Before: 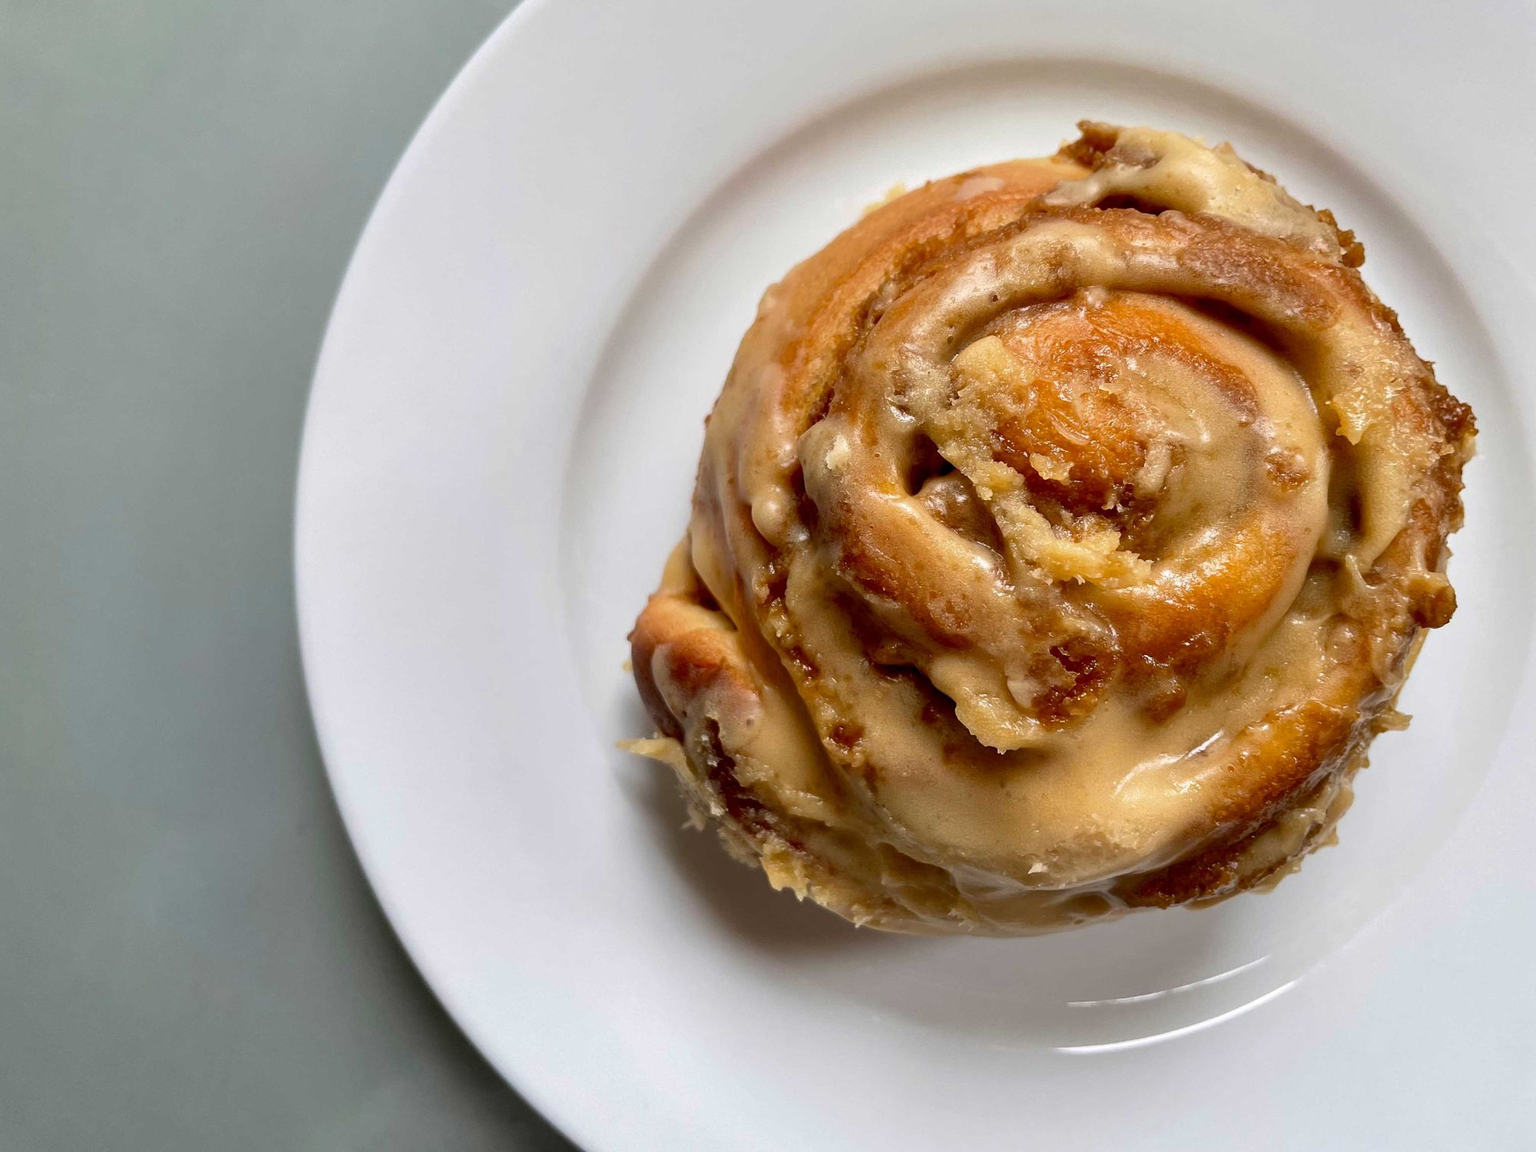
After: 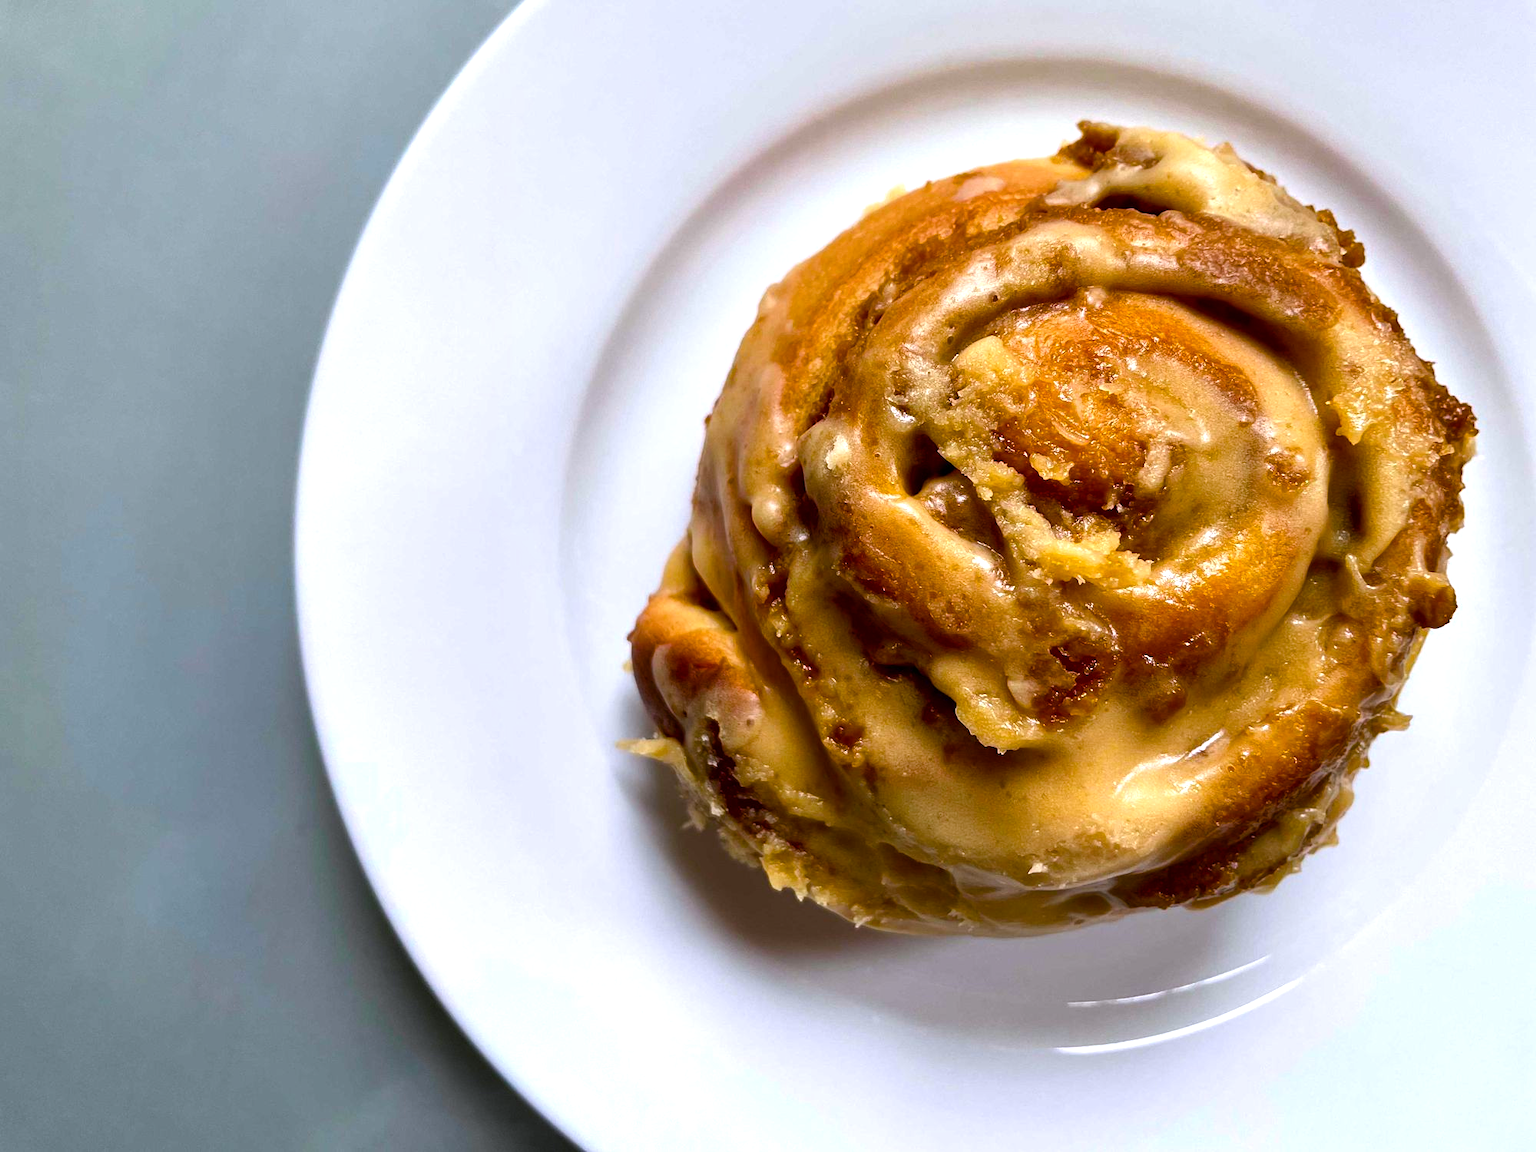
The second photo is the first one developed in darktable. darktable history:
color balance rgb: linear chroma grading › global chroma 16.62%, perceptual saturation grading › highlights -8.63%, perceptual saturation grading › mid-tones 18.66%, perceptual saturation grading › shadows 28.49%, perceptual brilliance grading › highlights 14.22%, perceptual brilliance grading › shadows -18.96%, global vibrance 27.71%
color calibration: illuminant as shot in camera, x 0.358, y 0.373, temperature 4628.91 K
